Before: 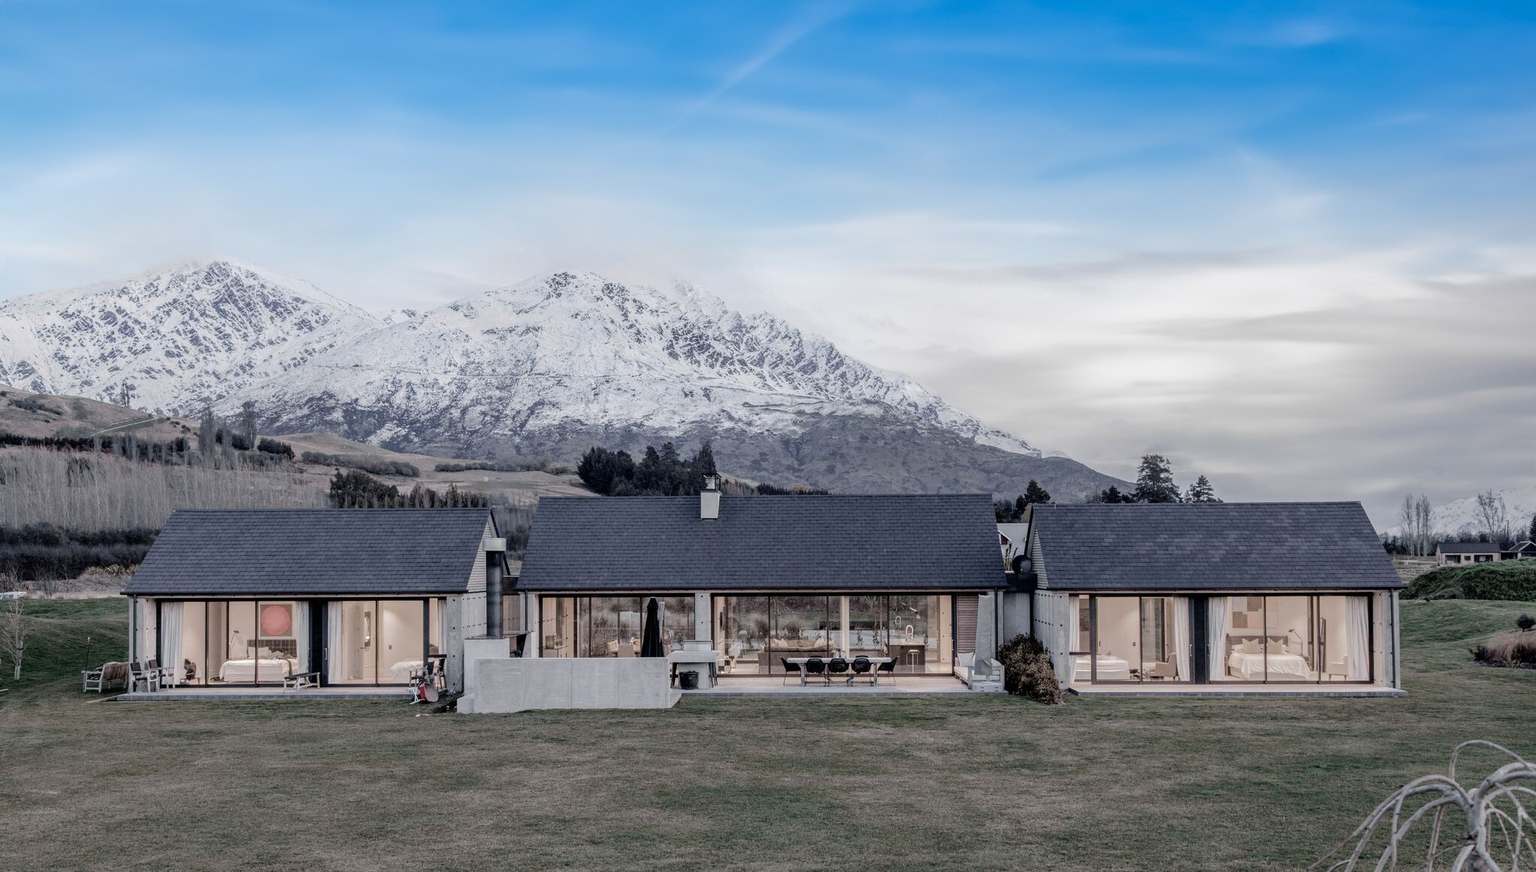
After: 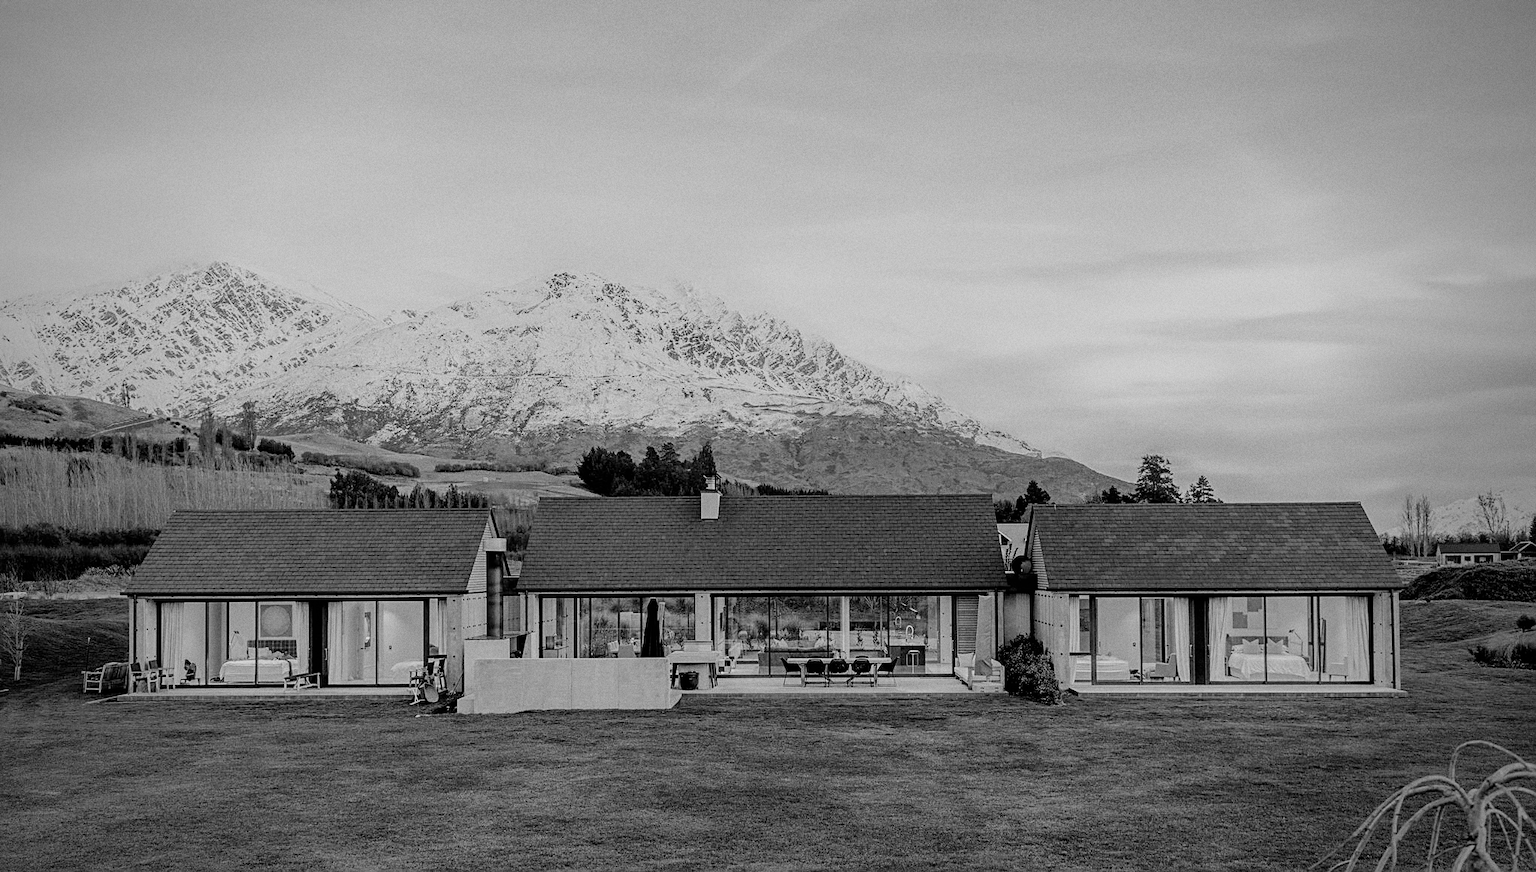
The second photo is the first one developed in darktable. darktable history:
color calibration "B&W: ILFORD DELTA 100": output gray [0.246, 0.254, 0.501, 0], gray › normalize channels true, illuminant same as pipeline (D50), adaptation XYZ, x 0.346, y 0.359, gamut compression 0
filmic rgb #1: black relative exposure -7.65 EV, white relative exposure 4.56 EV, hardness 3.61
grain: on, module defaults
sharpen: on, module defaults
filmic rgb: black relative exposure -7.65 EV, white relative exposure 4.56 EV, hardness 3.61, contrast 1.106
vignetting: fall-off start 71.74%
